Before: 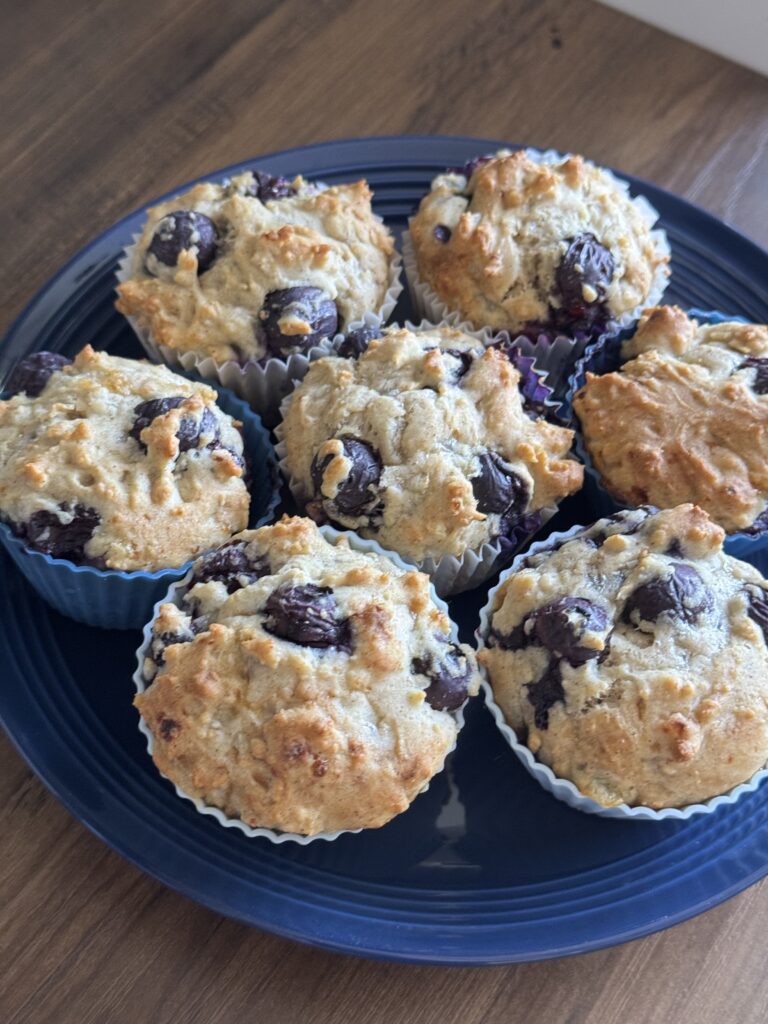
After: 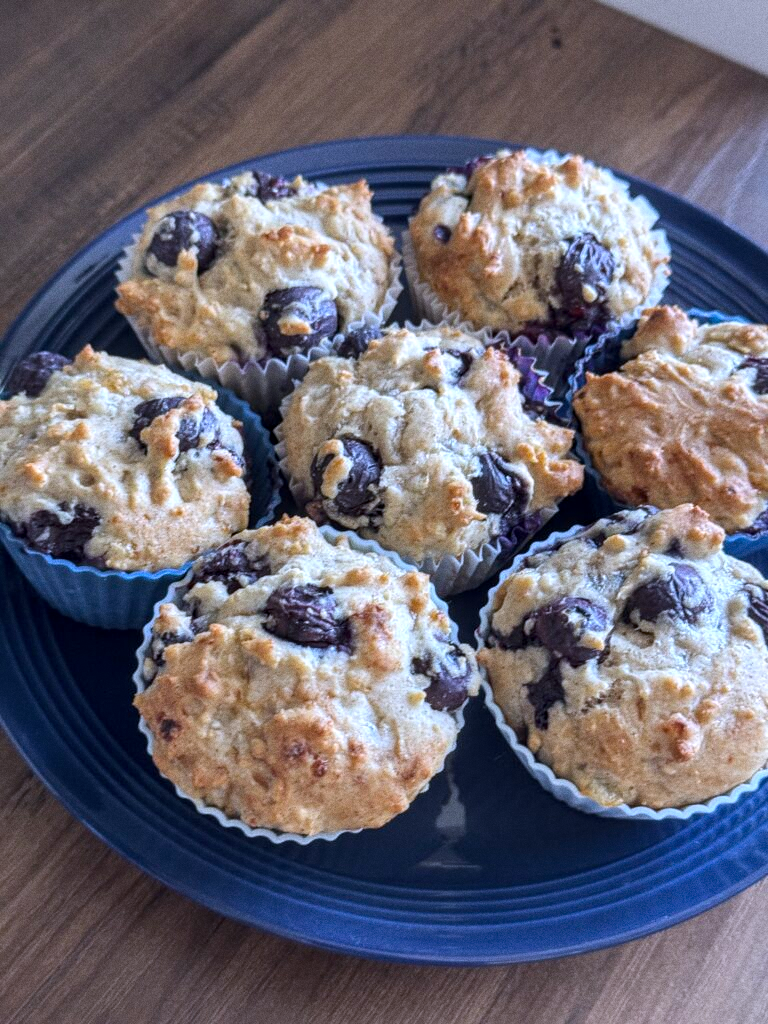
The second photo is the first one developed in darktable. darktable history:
local contrast: detail 130%
white balance: red 0.967, blue 1.119, emerald 0.756
grain: on, module defaults
